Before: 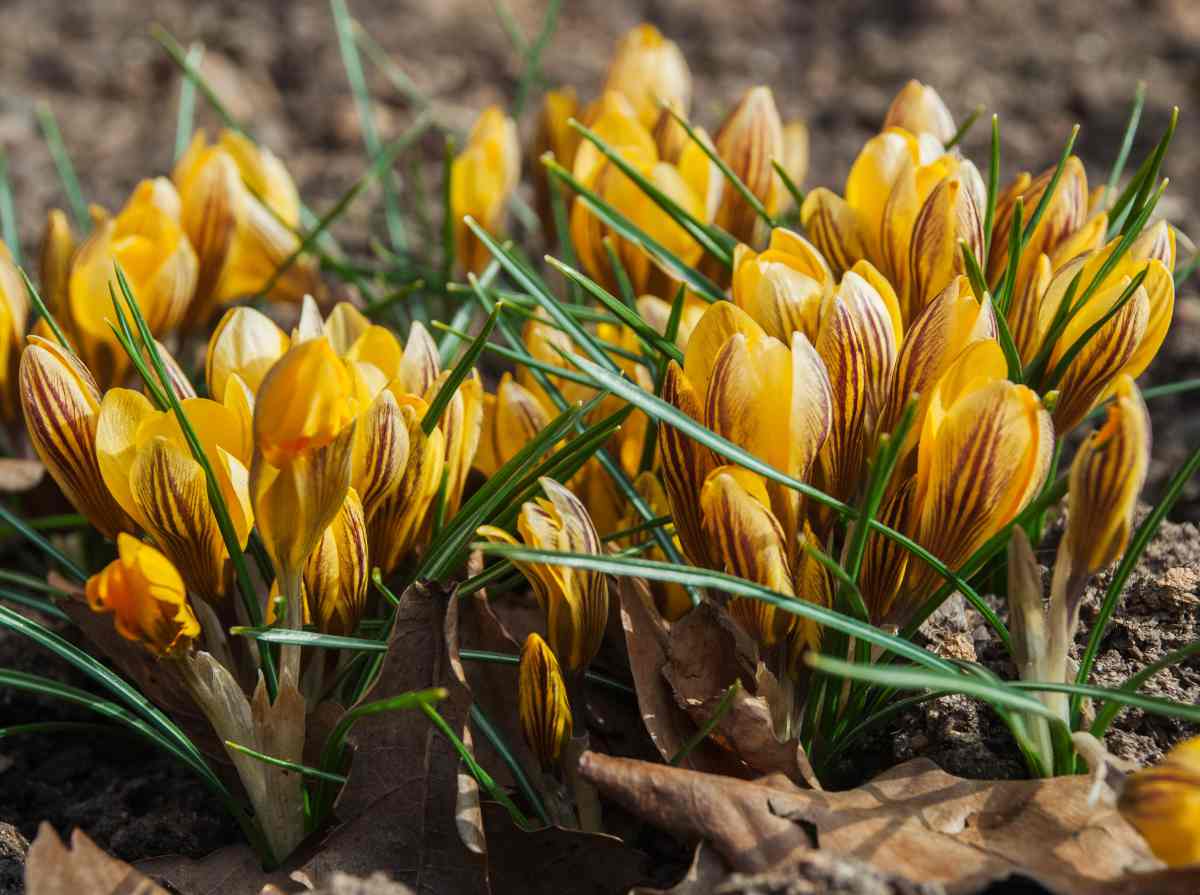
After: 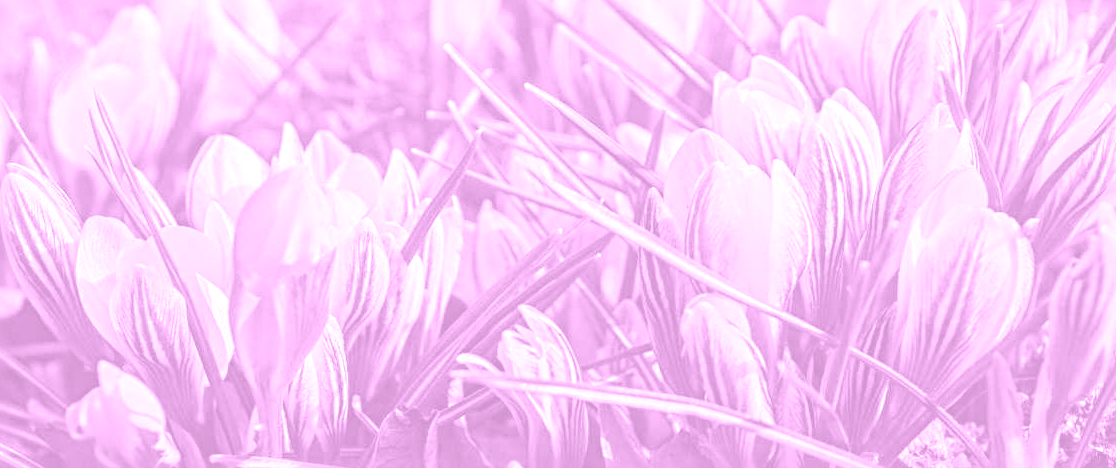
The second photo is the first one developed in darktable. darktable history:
exposure: black level correction 0, exposure 1.379 EV, compensate exposure bias true, compensate highlight preservation false
contrast brightness saturation: contrast -0.08, brightness -0.04, saturation -0.11
sharpen: radius 4
crop: left 1.744%, top 19.225%, right 5.069%, bottom 28.357%
colorize: hue 331.2°, saturation 75%, source mix 30.28%, lightness 70.52%, version 1
